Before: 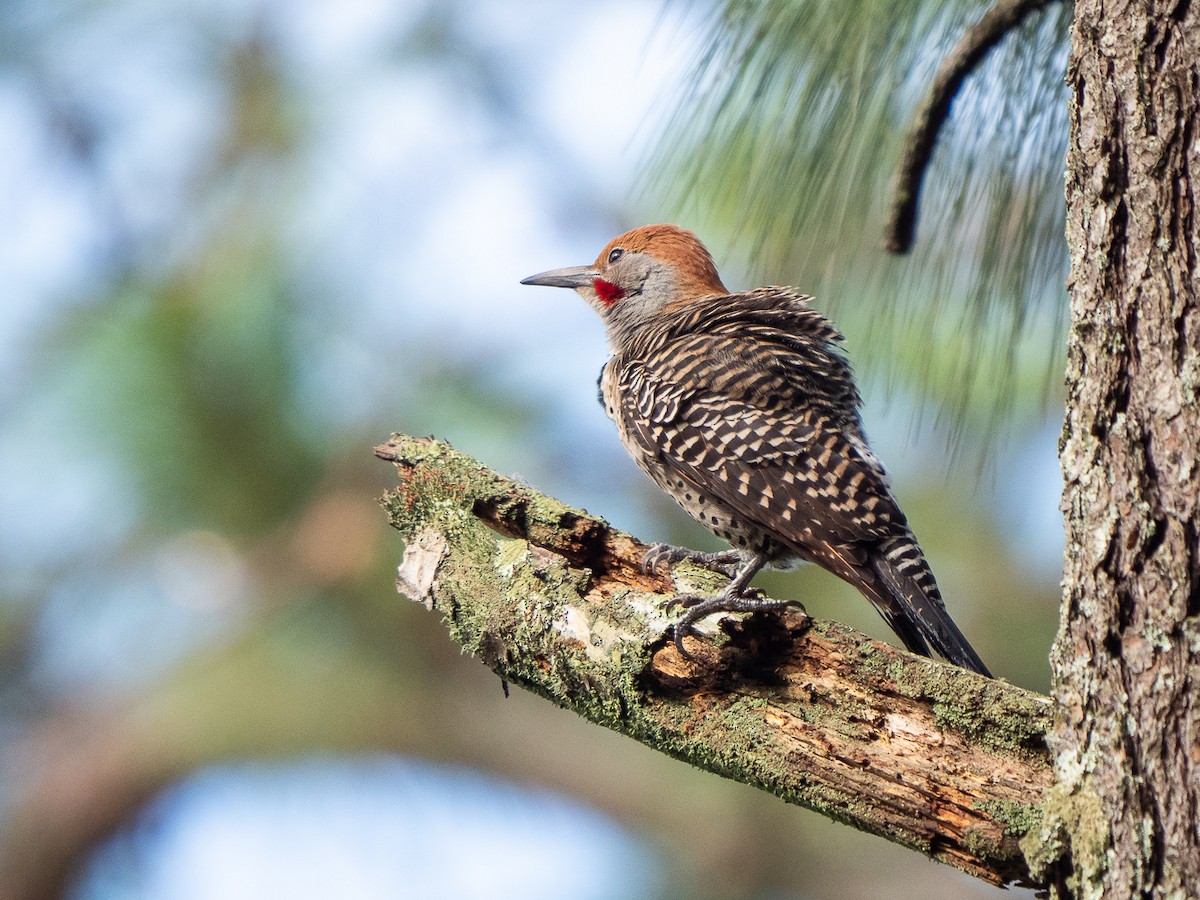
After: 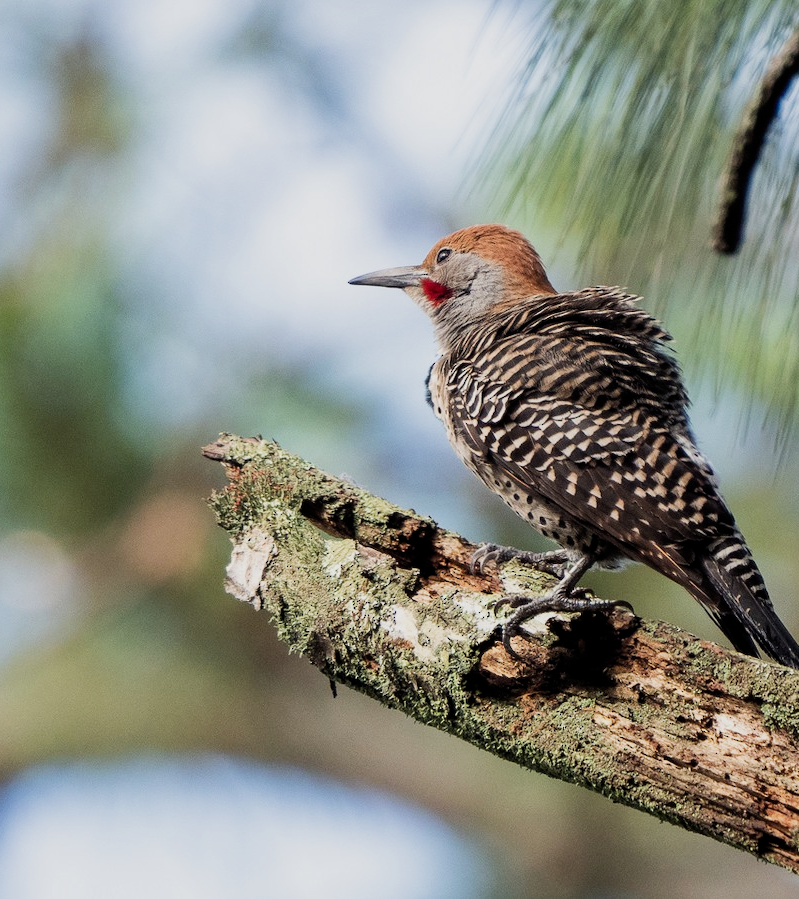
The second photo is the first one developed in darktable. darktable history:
crop and rotate: left 14.385%, right 18.948%
filmic rgb: middle gray luminance 21.73%, black relative exposure -14 EV, white relative exposure 2.96 EV, threshold 6 EV, target black luminance 0%, hardness 8.81, latitude 59.69%, contrast 1.208, highlights saturation mix 5%, shadows ↔ highlights balance 41.6%, add noise in highlights 0, color science v3 (2019), use custom middle-gray values true, iterations of high-quality reconstruction 0, contrast in highlights soft, enable highlight reconstruction true
